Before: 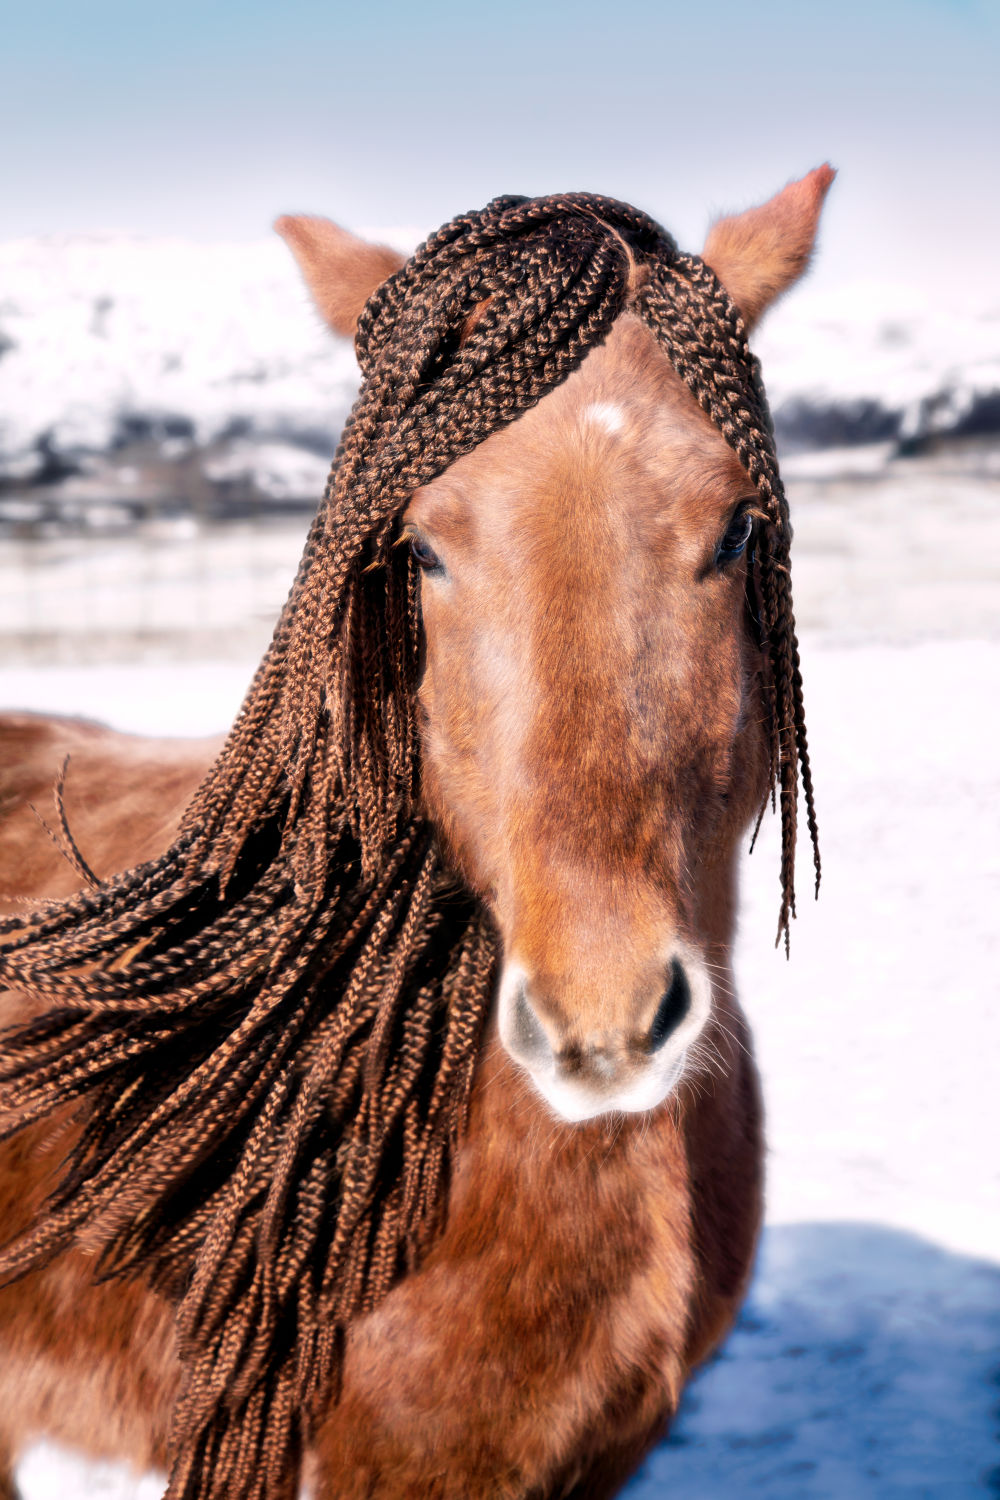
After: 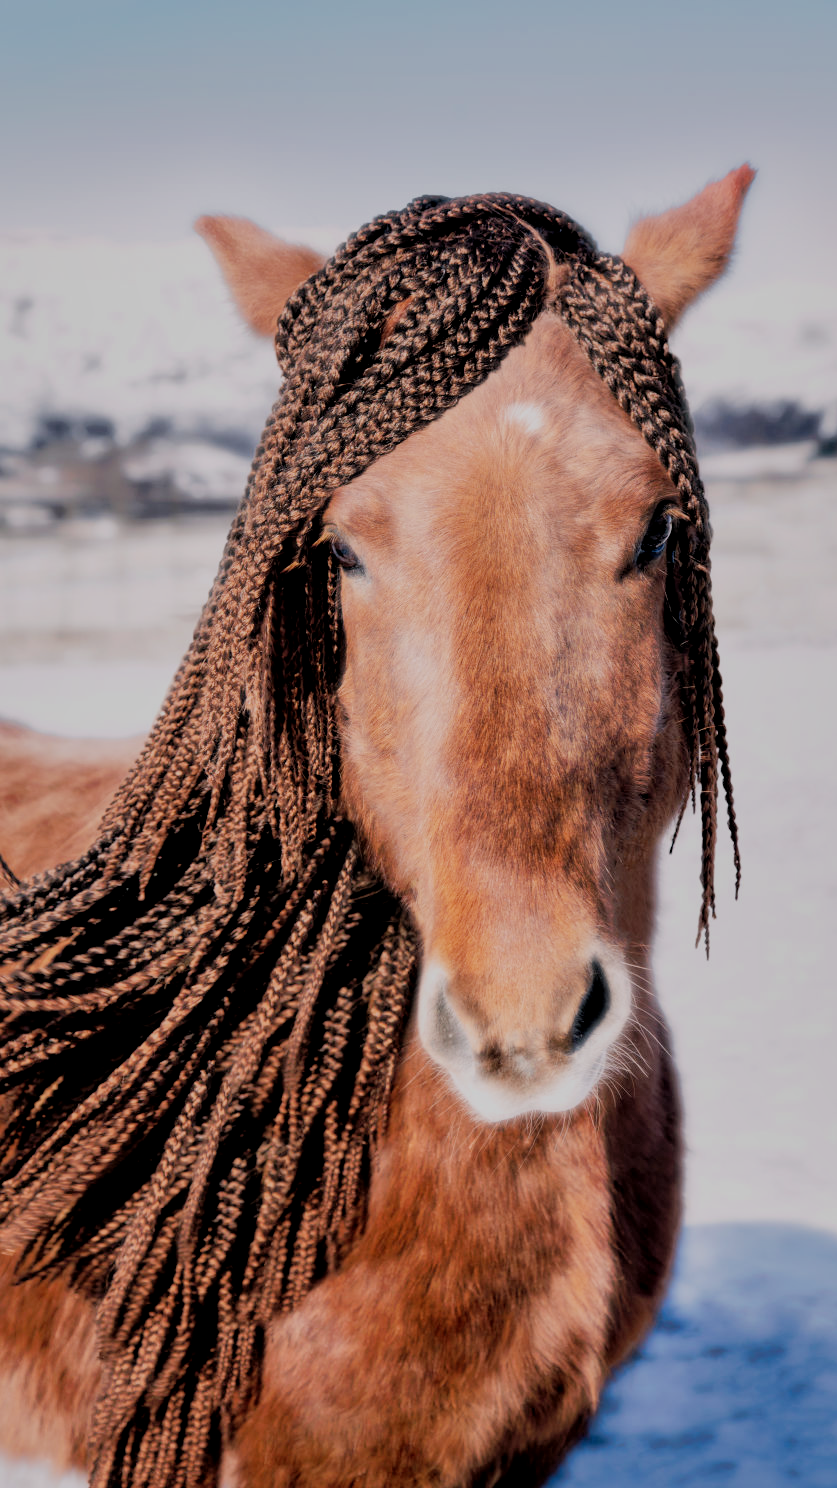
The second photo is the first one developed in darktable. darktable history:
shadows and highlights: on, module defaults
filmic rgb: black relative exposure -9.22 EV, white relative exposure 6.77 EV, hardness 3.07, contrast 1.05
local contrast: highlights 100%, shadows 100%, detail 120%, midtone range 0.2
crop: left 8.026%, right 7.374%
